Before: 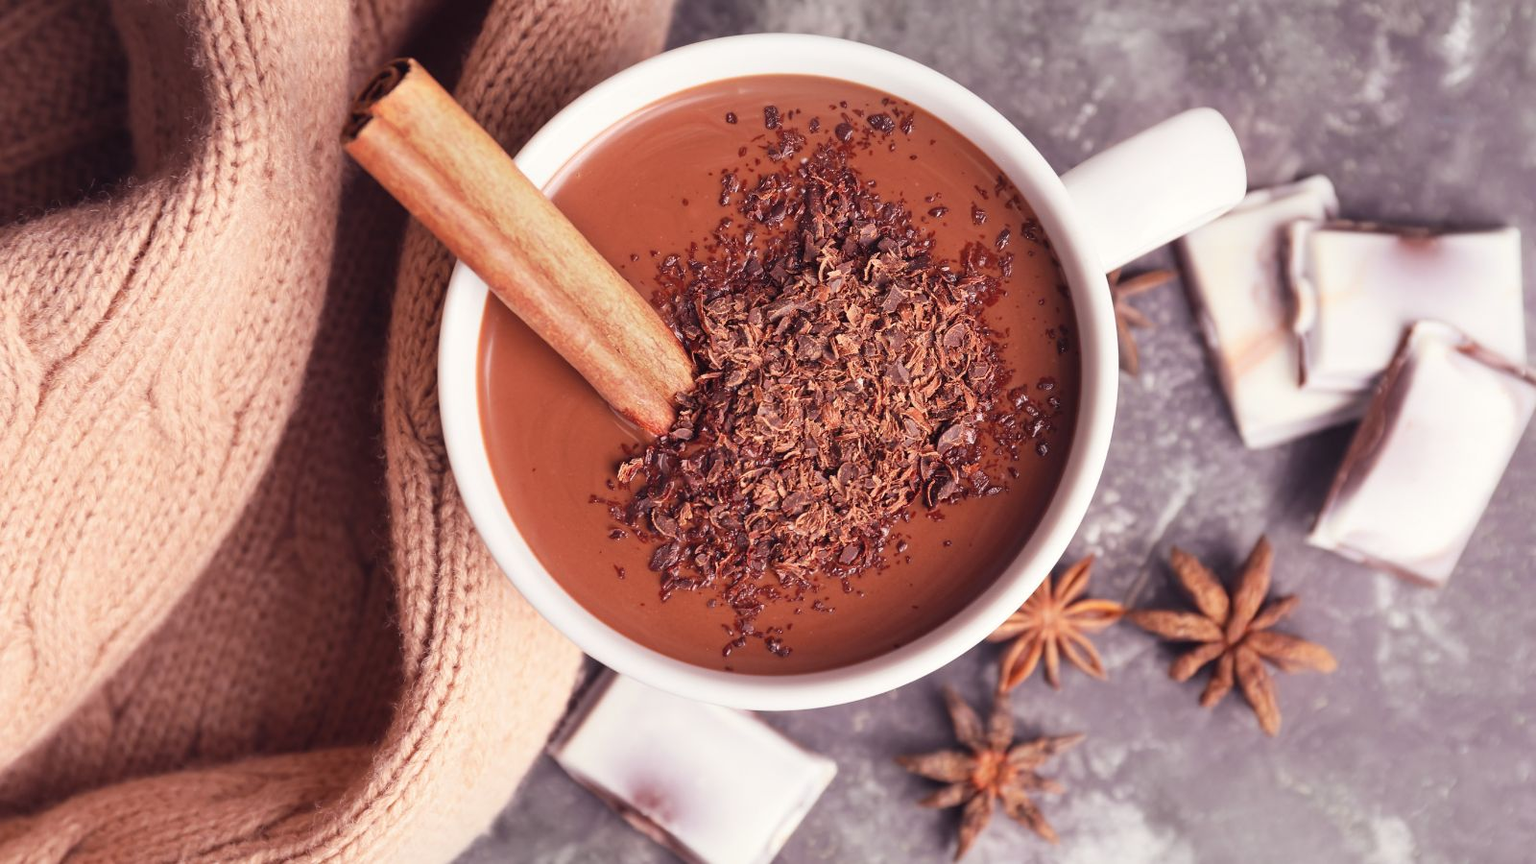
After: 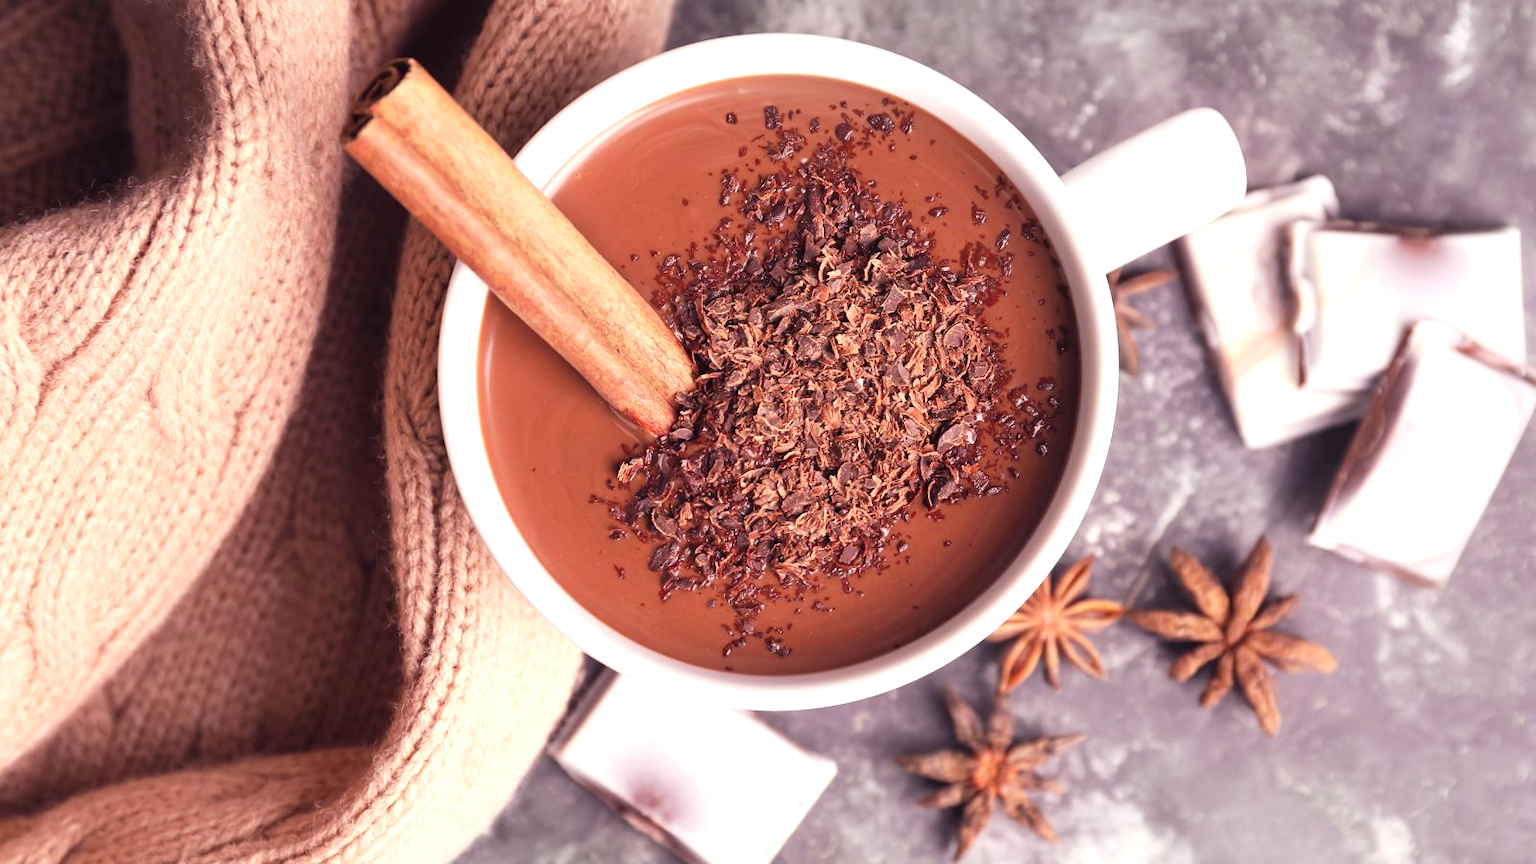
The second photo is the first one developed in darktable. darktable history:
tone equalizer: -8 EV -0.388 EV, -7 EV -0.419 EV, -6 EV -0.346 EV, -5 EV -0.228 EV, -3 EV 0.202 EV, -2 EV 0.304 EV, -1 EV 0.383 EV, +0 EV 0.412 EV
